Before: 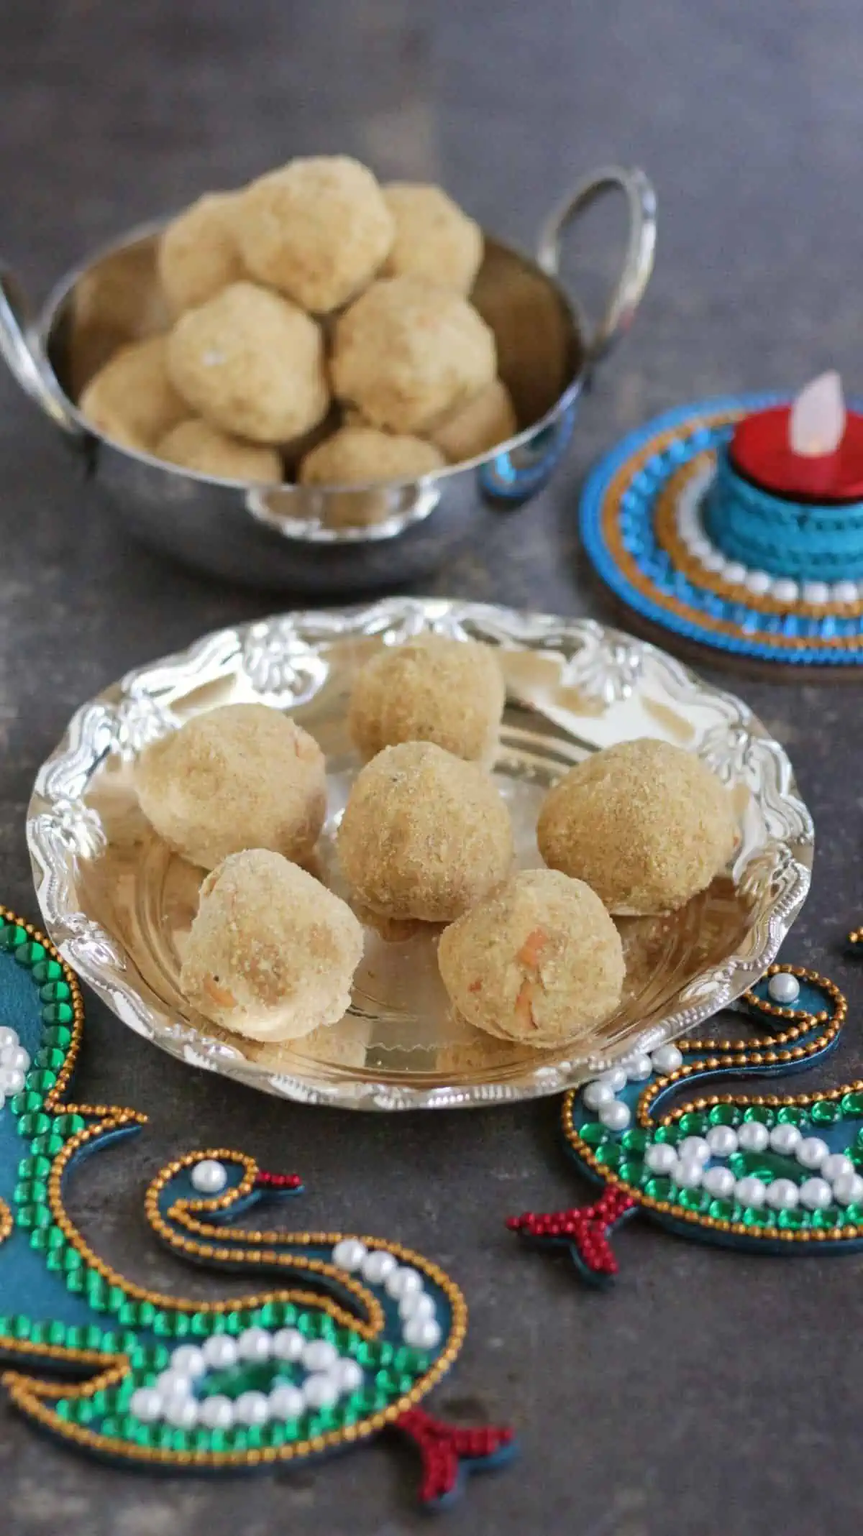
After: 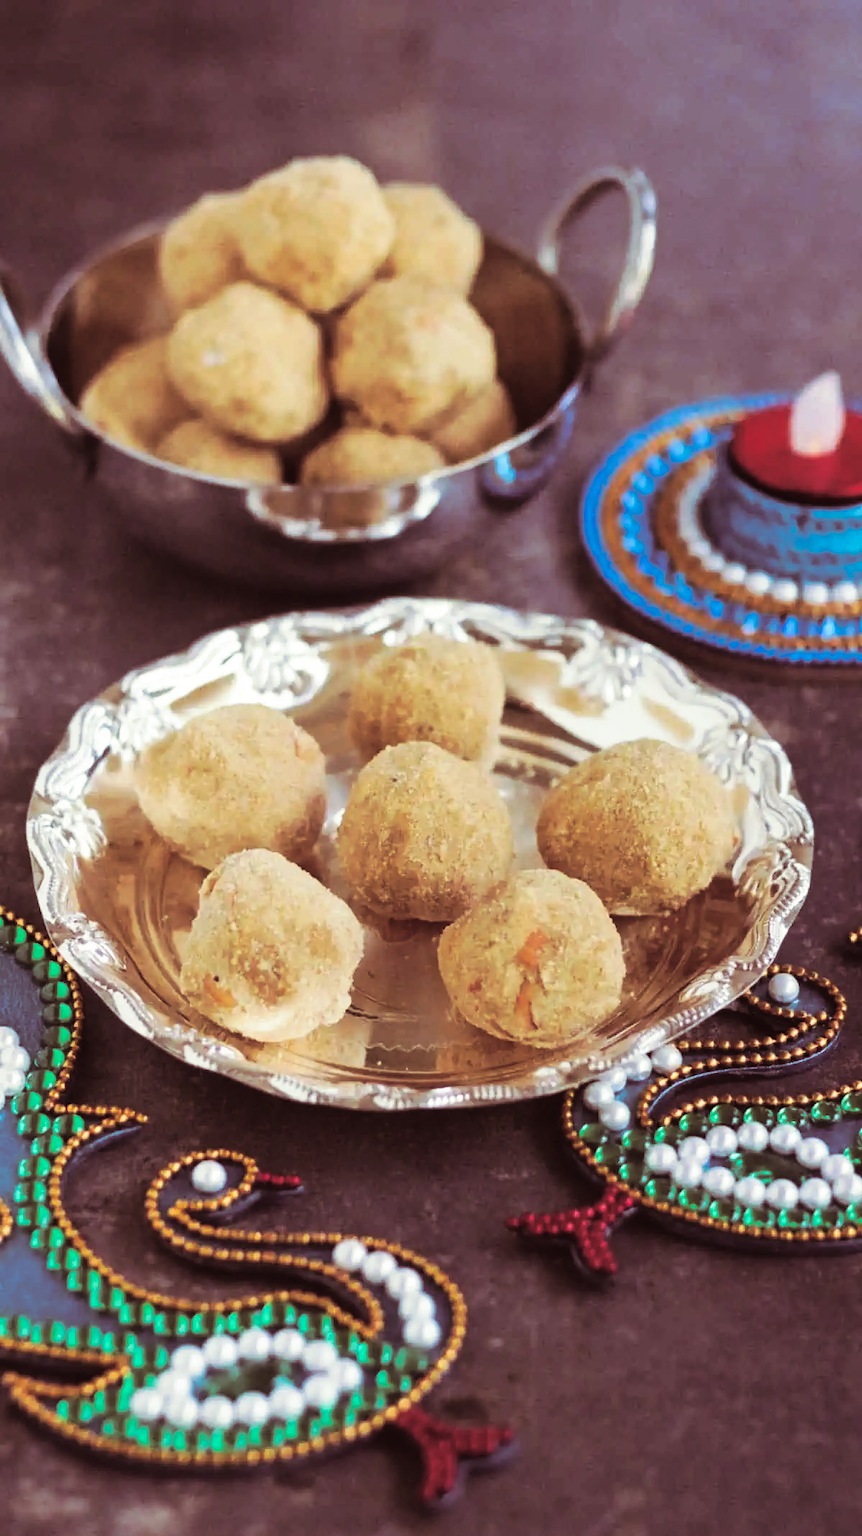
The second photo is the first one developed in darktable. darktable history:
split-toning: shadows › hue 360°
tone curve: curves: ch0 [(0, 0) (0.003, 0.036) (0.011, 0.04) (0.025, 0.042) (0.044, 0.052) (0.069, 0.066) (0.1, 0.085) (0.136, 0.106) (0.177, 0.144) (0.224, 0.188) (0.277, 0.241) (0.335, 0.307) (0.399, 0.382) (0.468, 0.466) (0.543, 0.56) (0.623, 0.672) (0.709, 0.772) (0.801, 0.876) (0.898, 0.949) (1, 1)], preserve colors none
